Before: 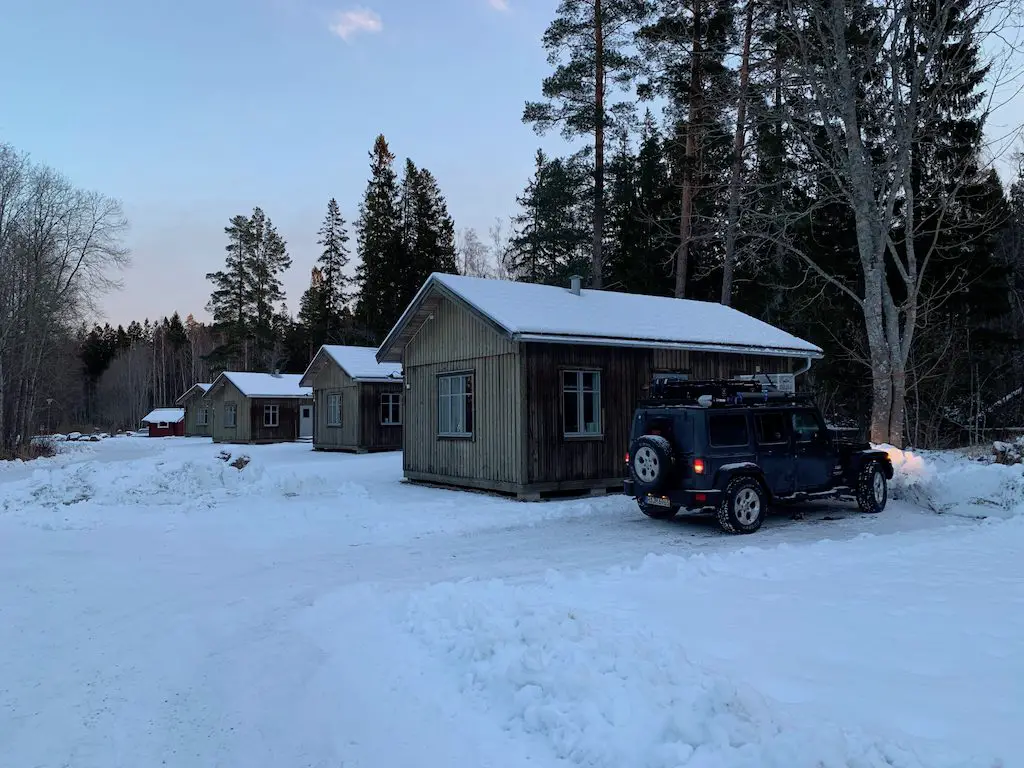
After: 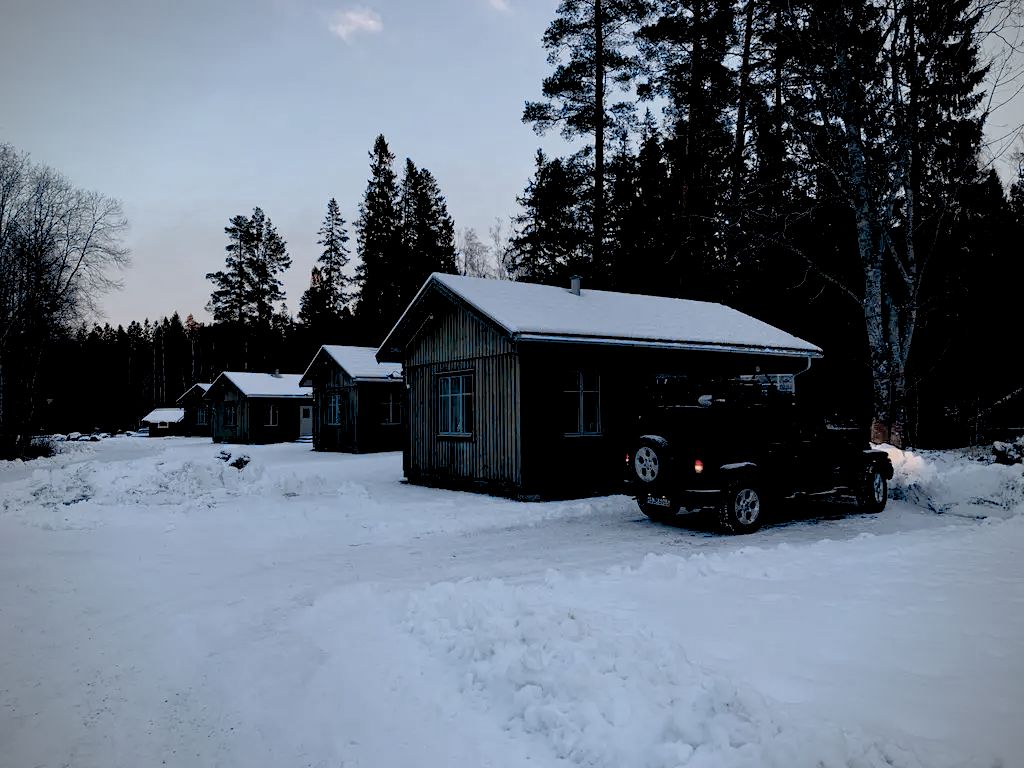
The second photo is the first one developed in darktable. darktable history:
color balance rgb: linear chroma grading › global chroma -16.06%, perceptual saturation grading › global saturation -32.85%, global vibrance -23.56%
color equalizer: brightness › red 0.89, brightness › orange 0.902, brightness › yellow 0.89, brightness › green 0.902, brightness › magenta 0.925
exposure: black level correction 0.056, compensate highlight preservation false
vignetting: on, module defaults
